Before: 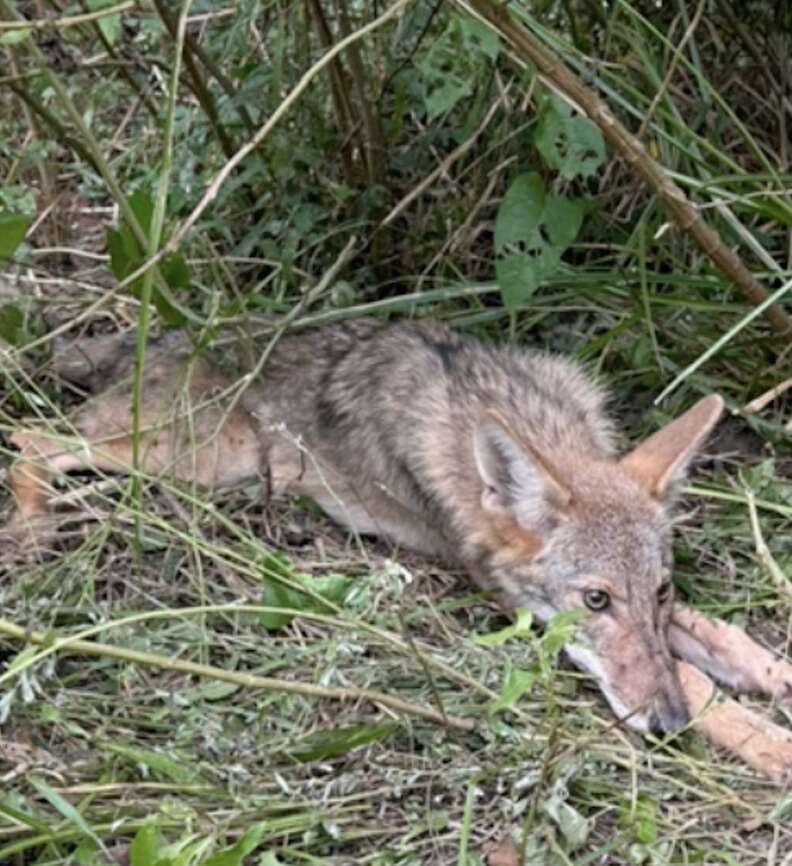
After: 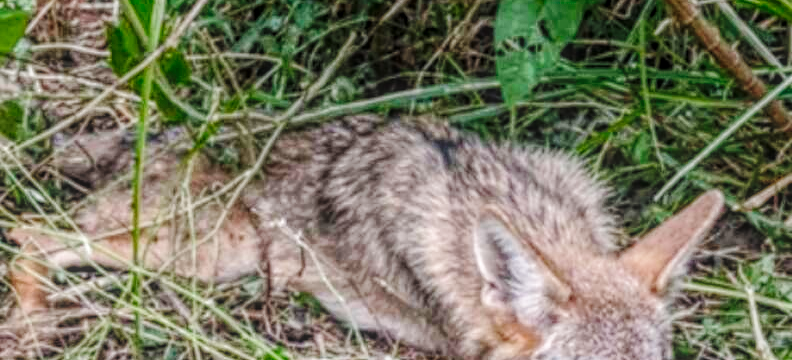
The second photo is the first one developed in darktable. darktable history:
crop and rotate: top 23.573%, bottom 34.748%
local contrast: highlights 20%, shadows 29%, detail 199%, midtone range 0.2
base curve: curves: ch0 [(0, 0) (0.036, 0.025) (0.121, 0.166) (0.206, 0.329) (0.605, 0.79) (1, 1)], preserve colors none
